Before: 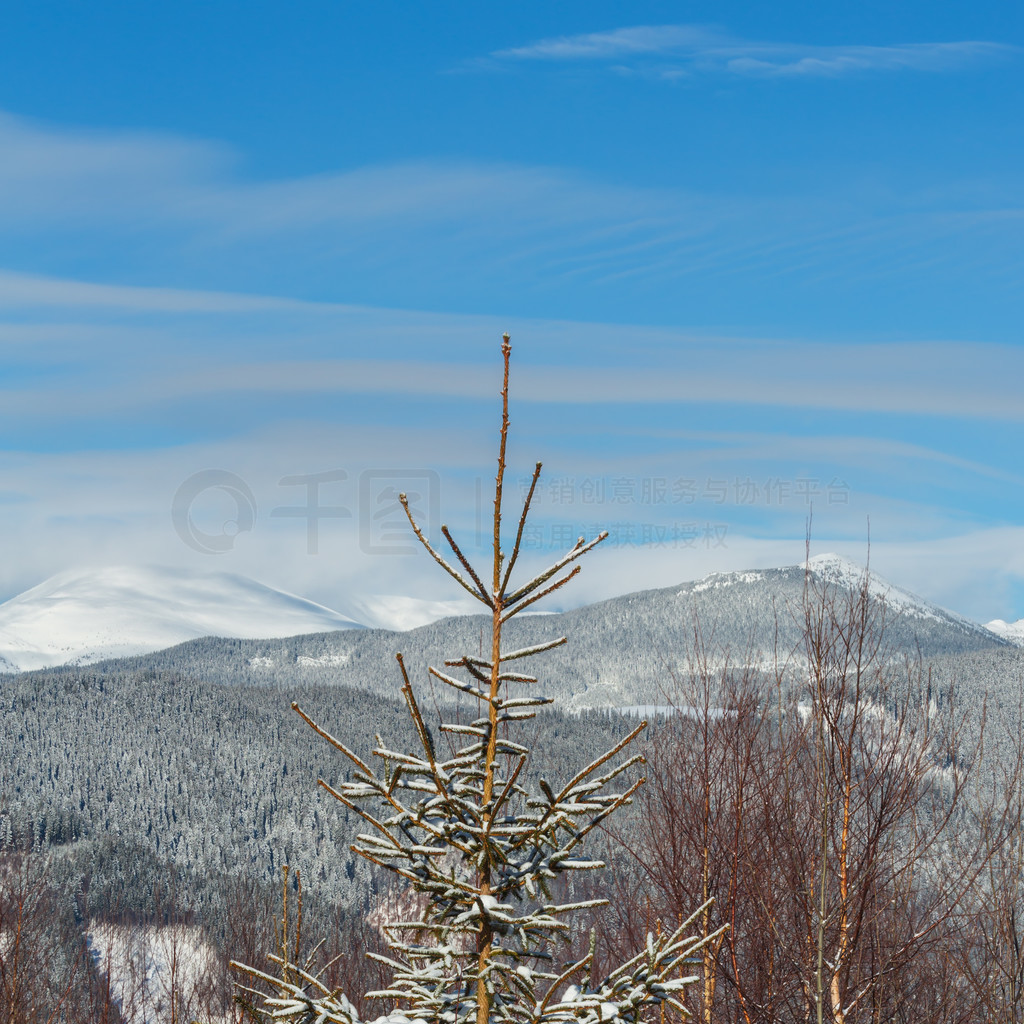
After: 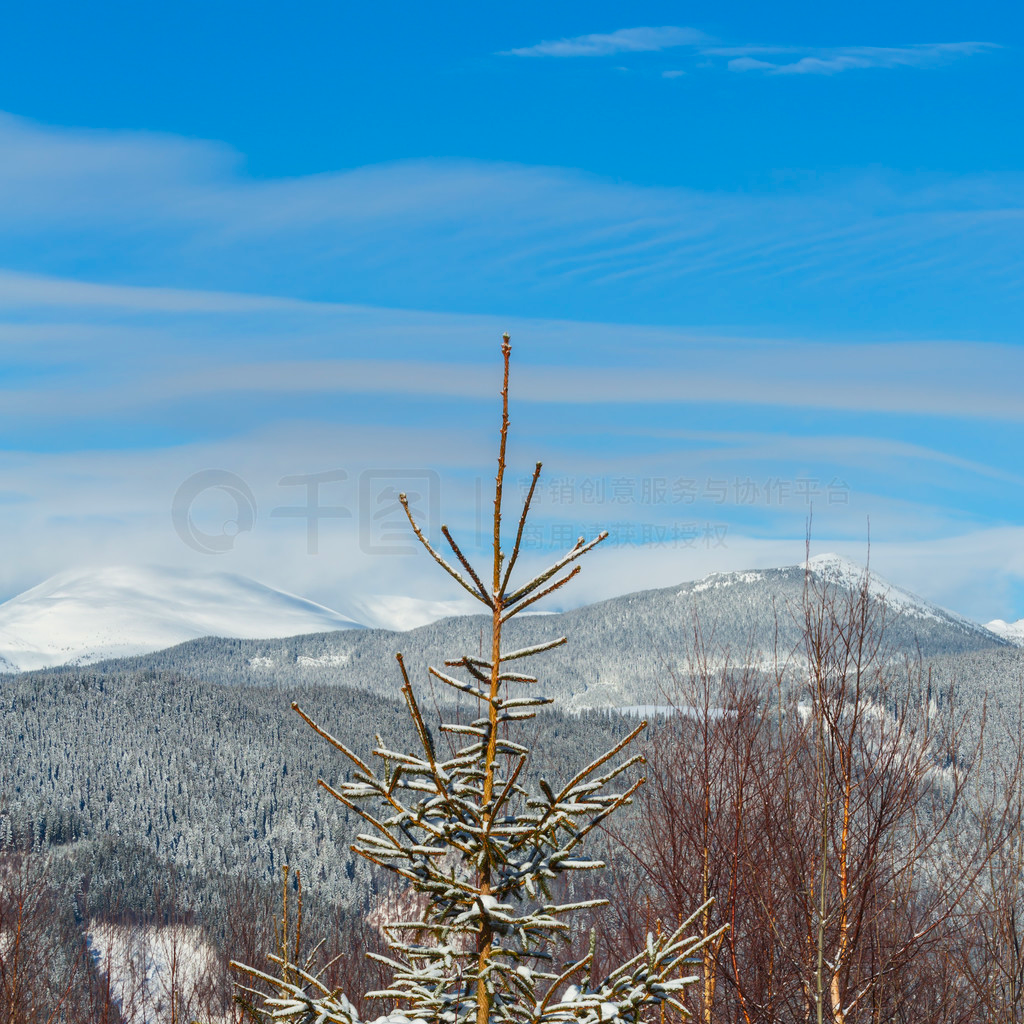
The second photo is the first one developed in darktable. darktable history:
contrast brightness saturation: contrast 0.079, saturation 0.199
